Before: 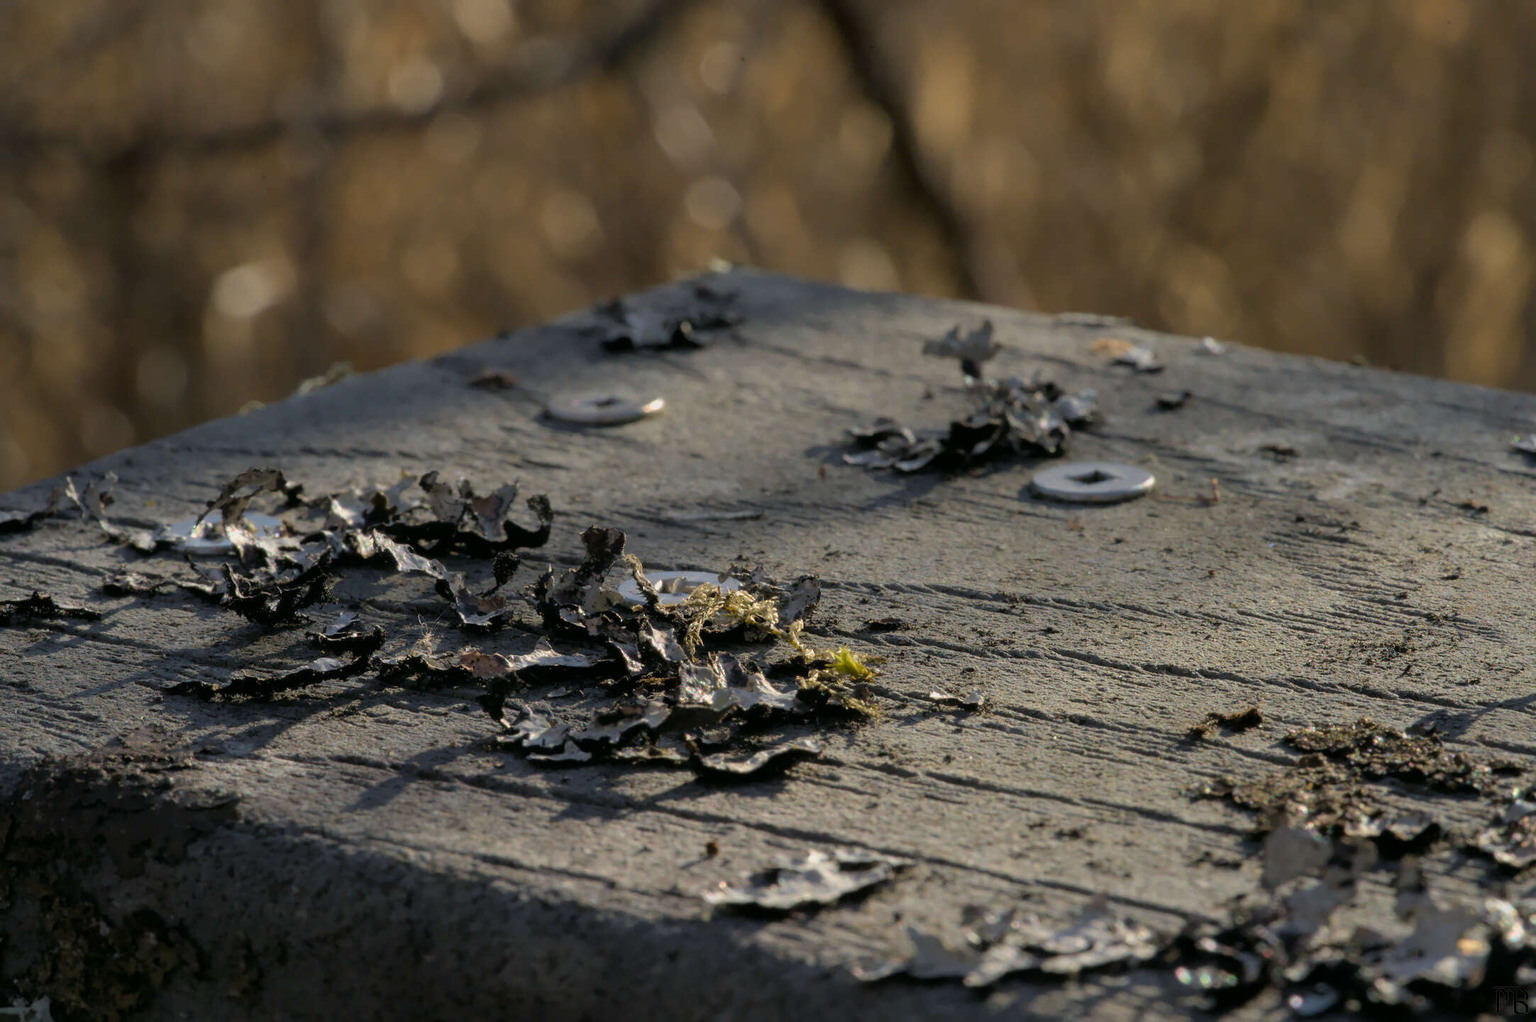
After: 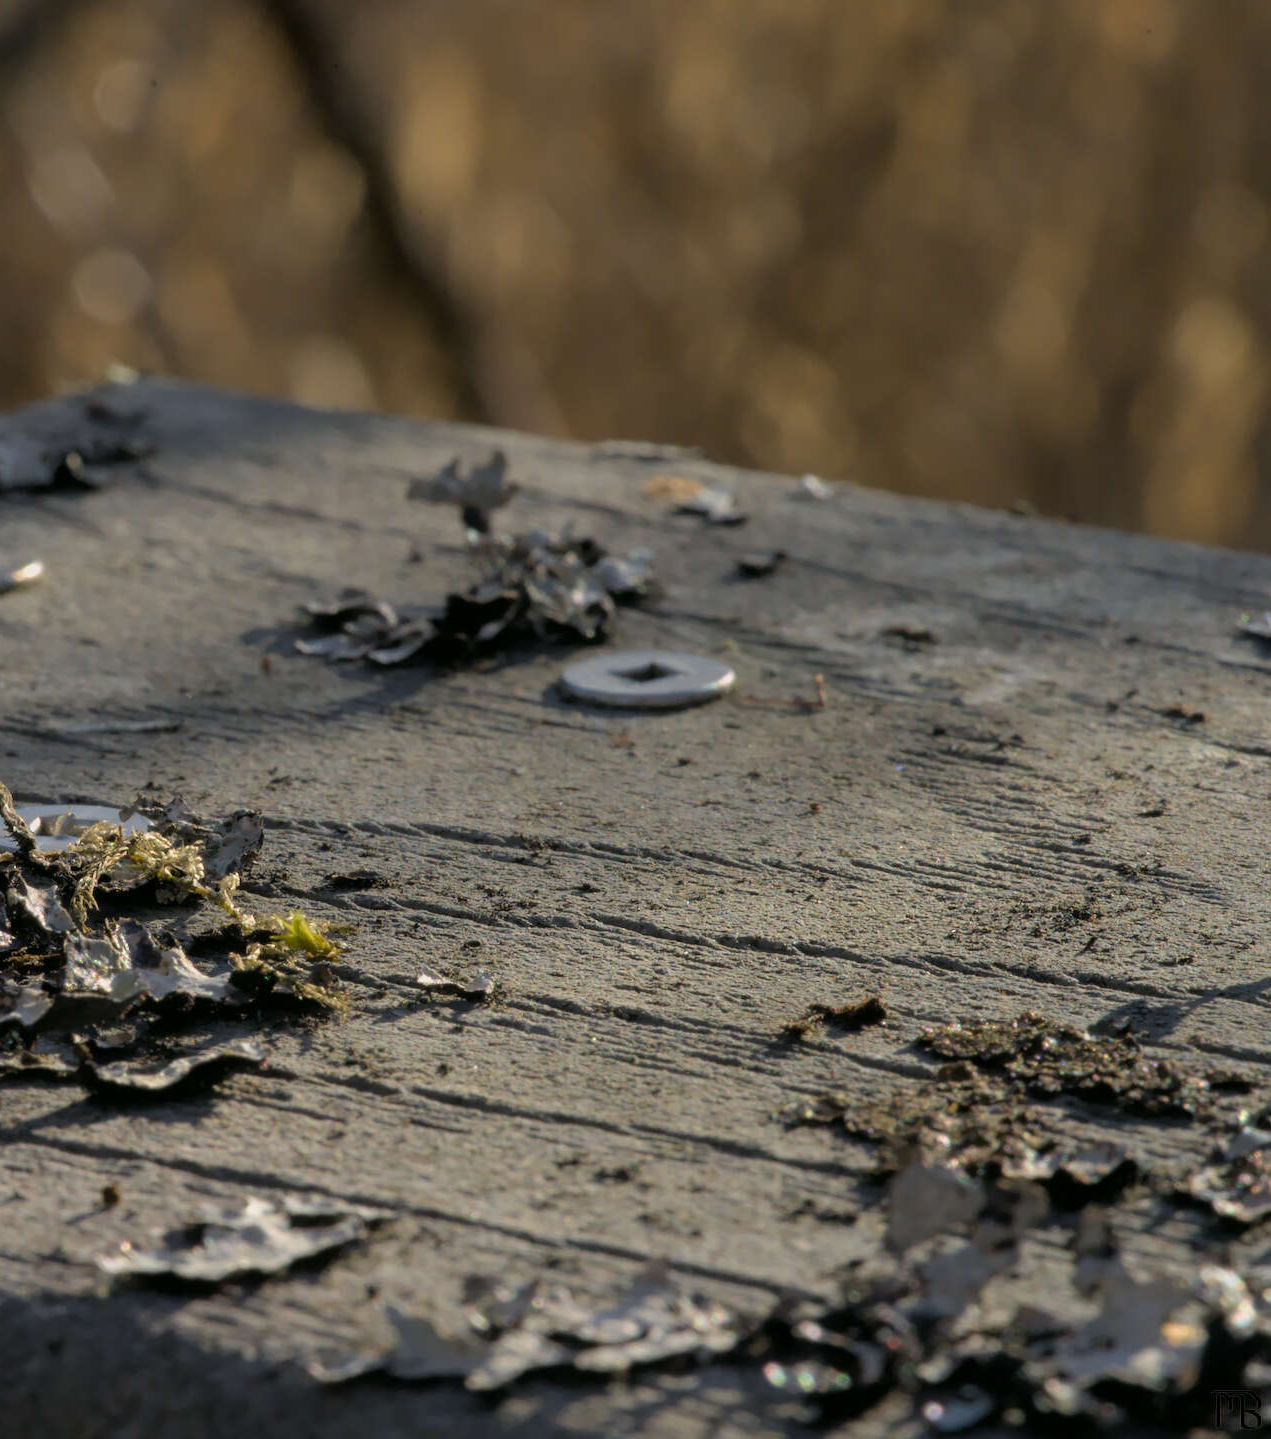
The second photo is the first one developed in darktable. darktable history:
crop: left 41.273%
color correction: highlights a* -0.315, highlights b* -0.138
